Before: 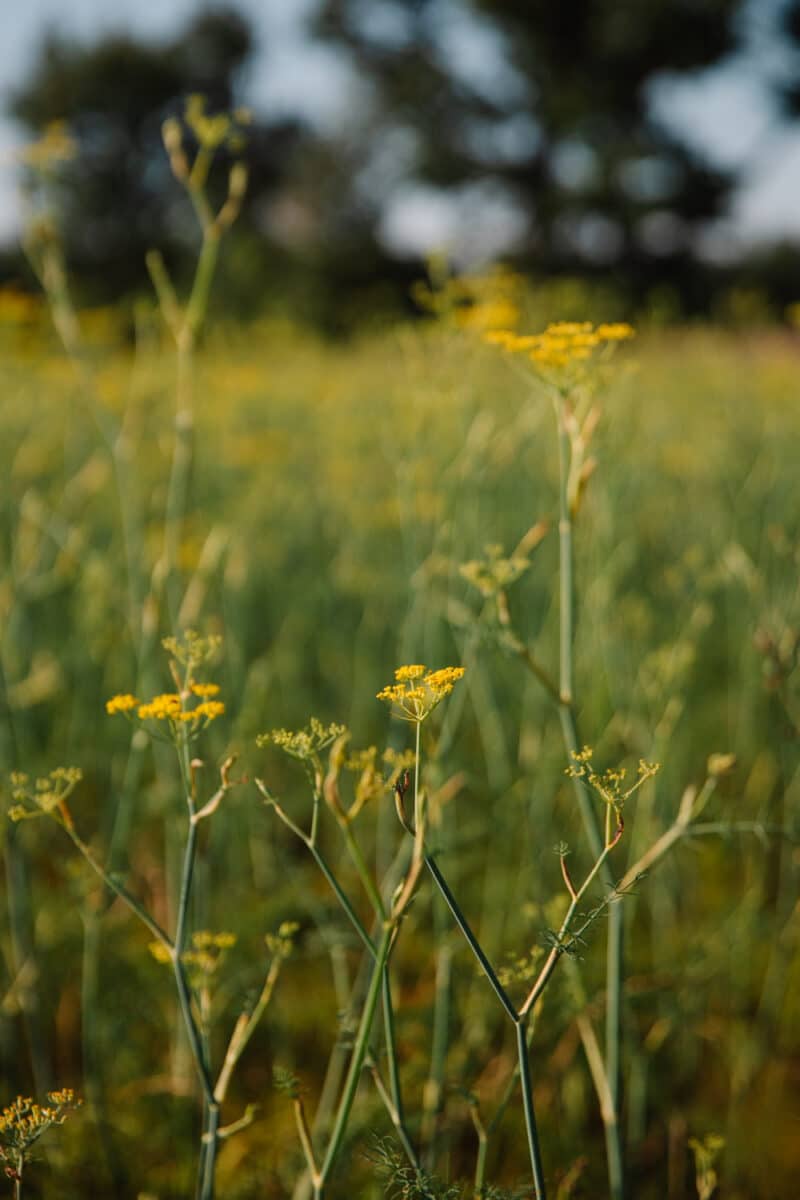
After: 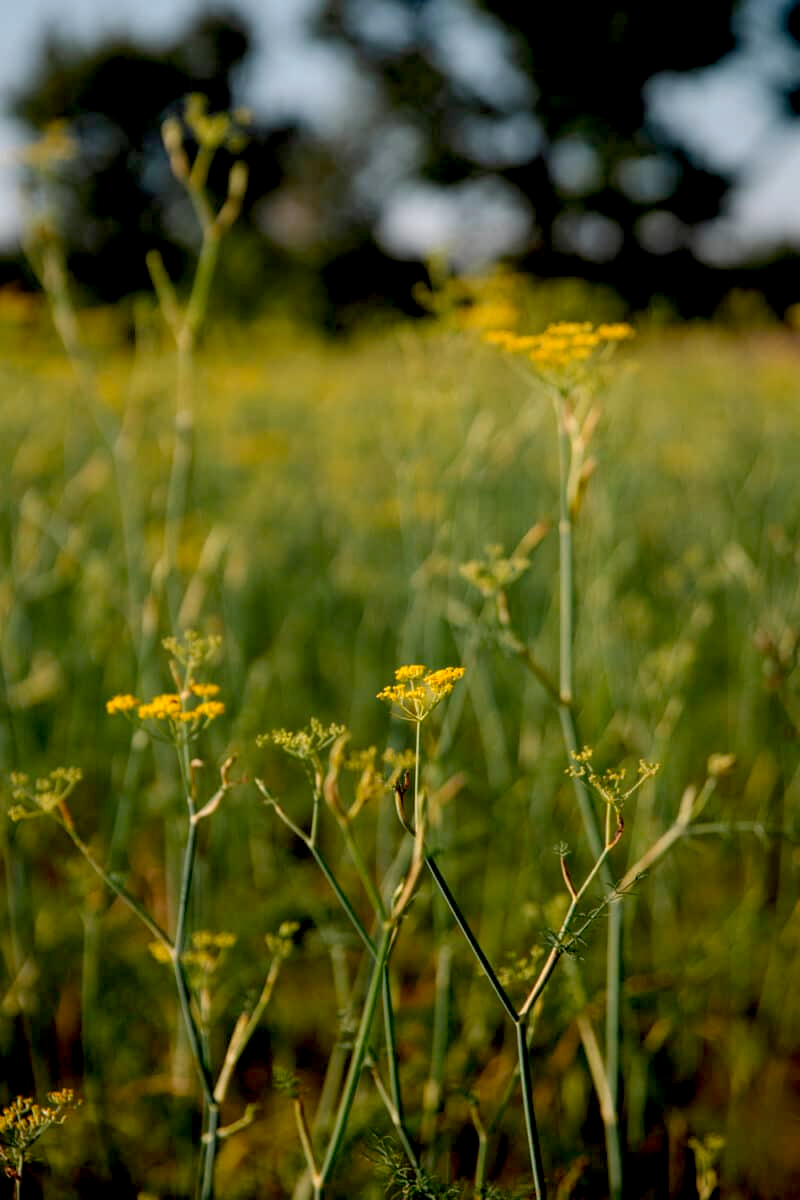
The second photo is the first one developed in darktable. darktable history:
base curve: curves: ch0 [(0.017, 0) (0.425, 0.441) (0.844, 0.933) (1, 1)], exposure shift 0.01, preserve colors none
